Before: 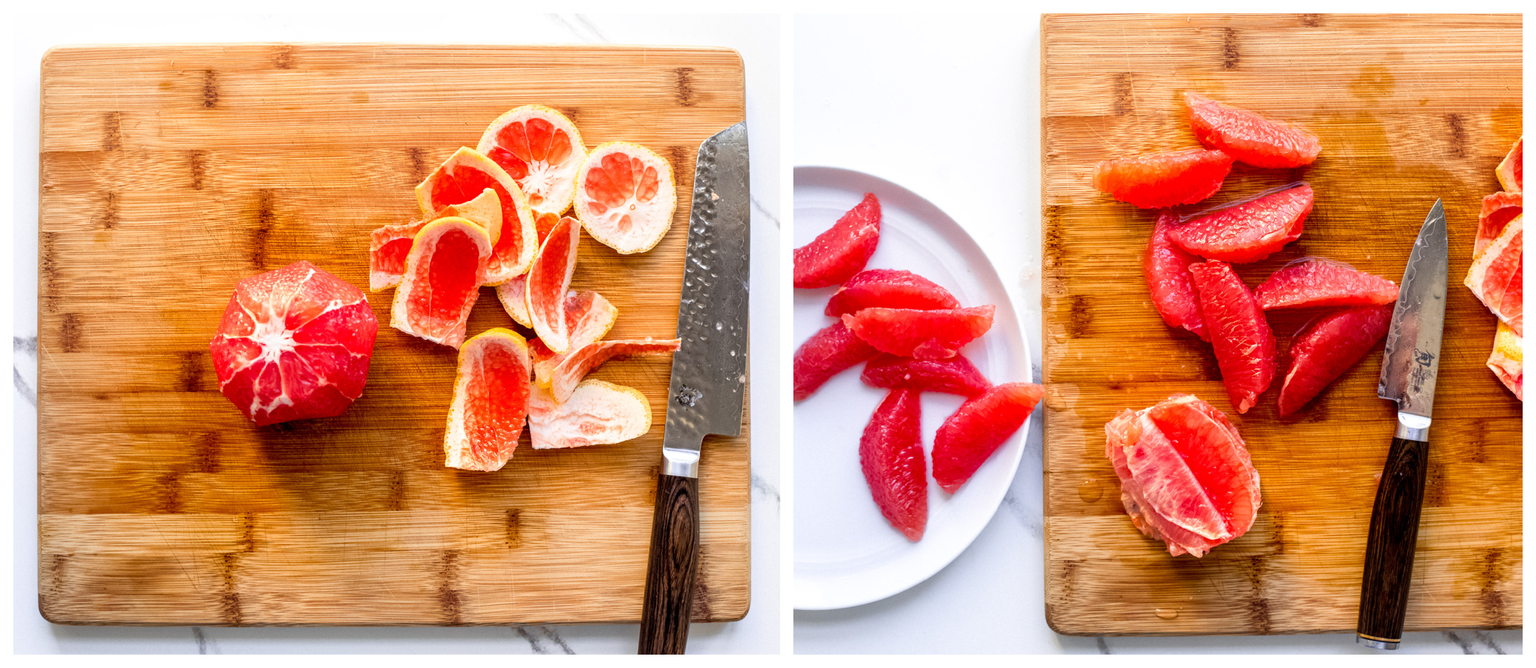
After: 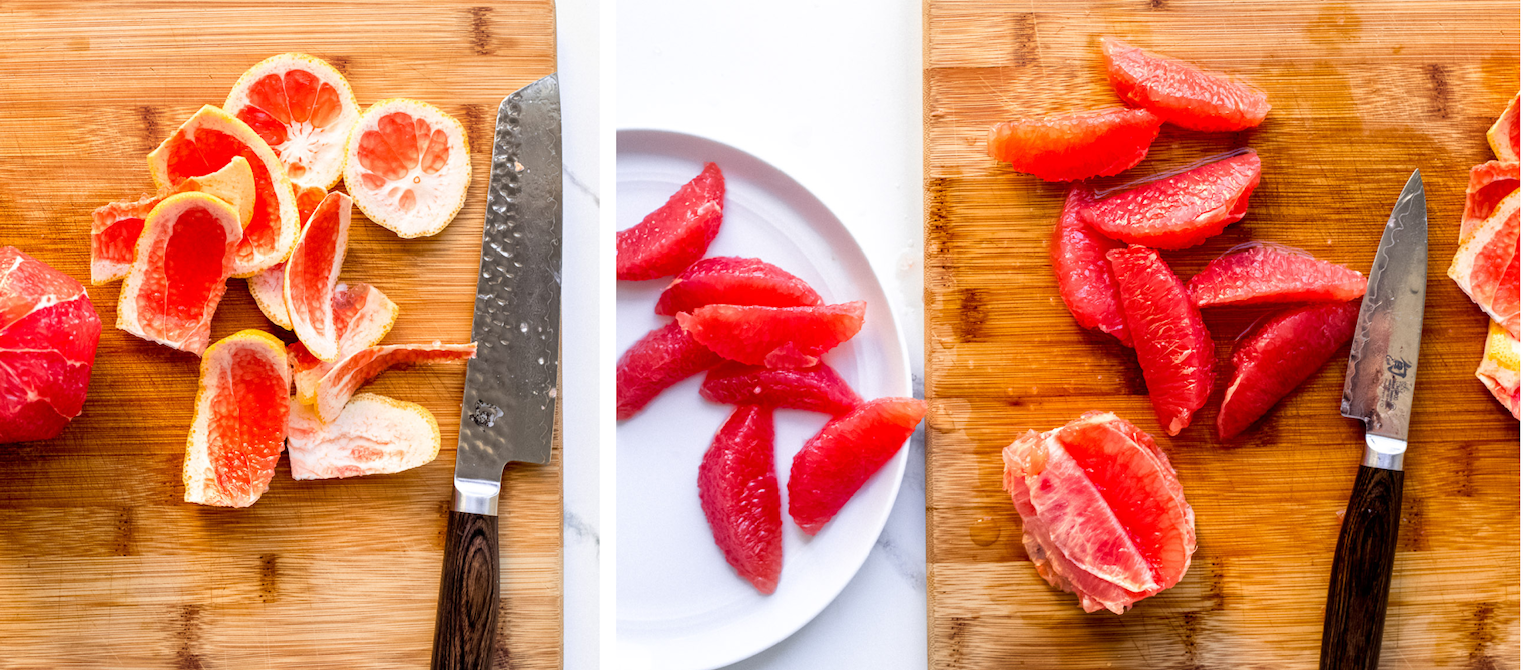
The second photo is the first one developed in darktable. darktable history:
crop: left 19.305%, top 9.338%, right 0%, bottom 9.594%
